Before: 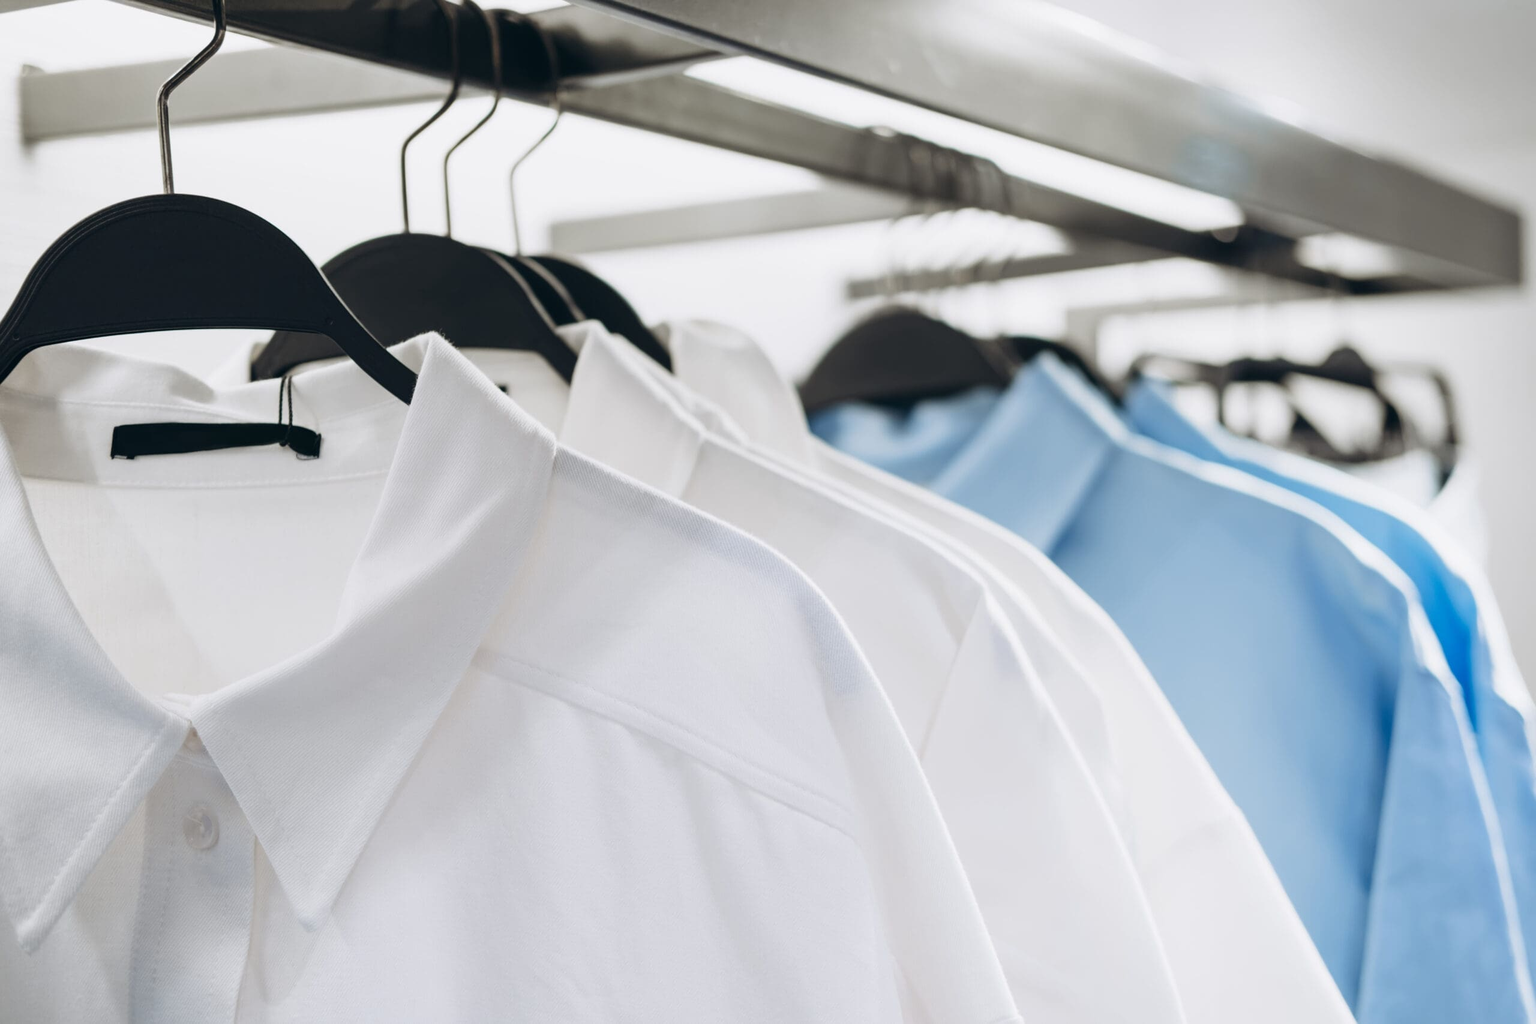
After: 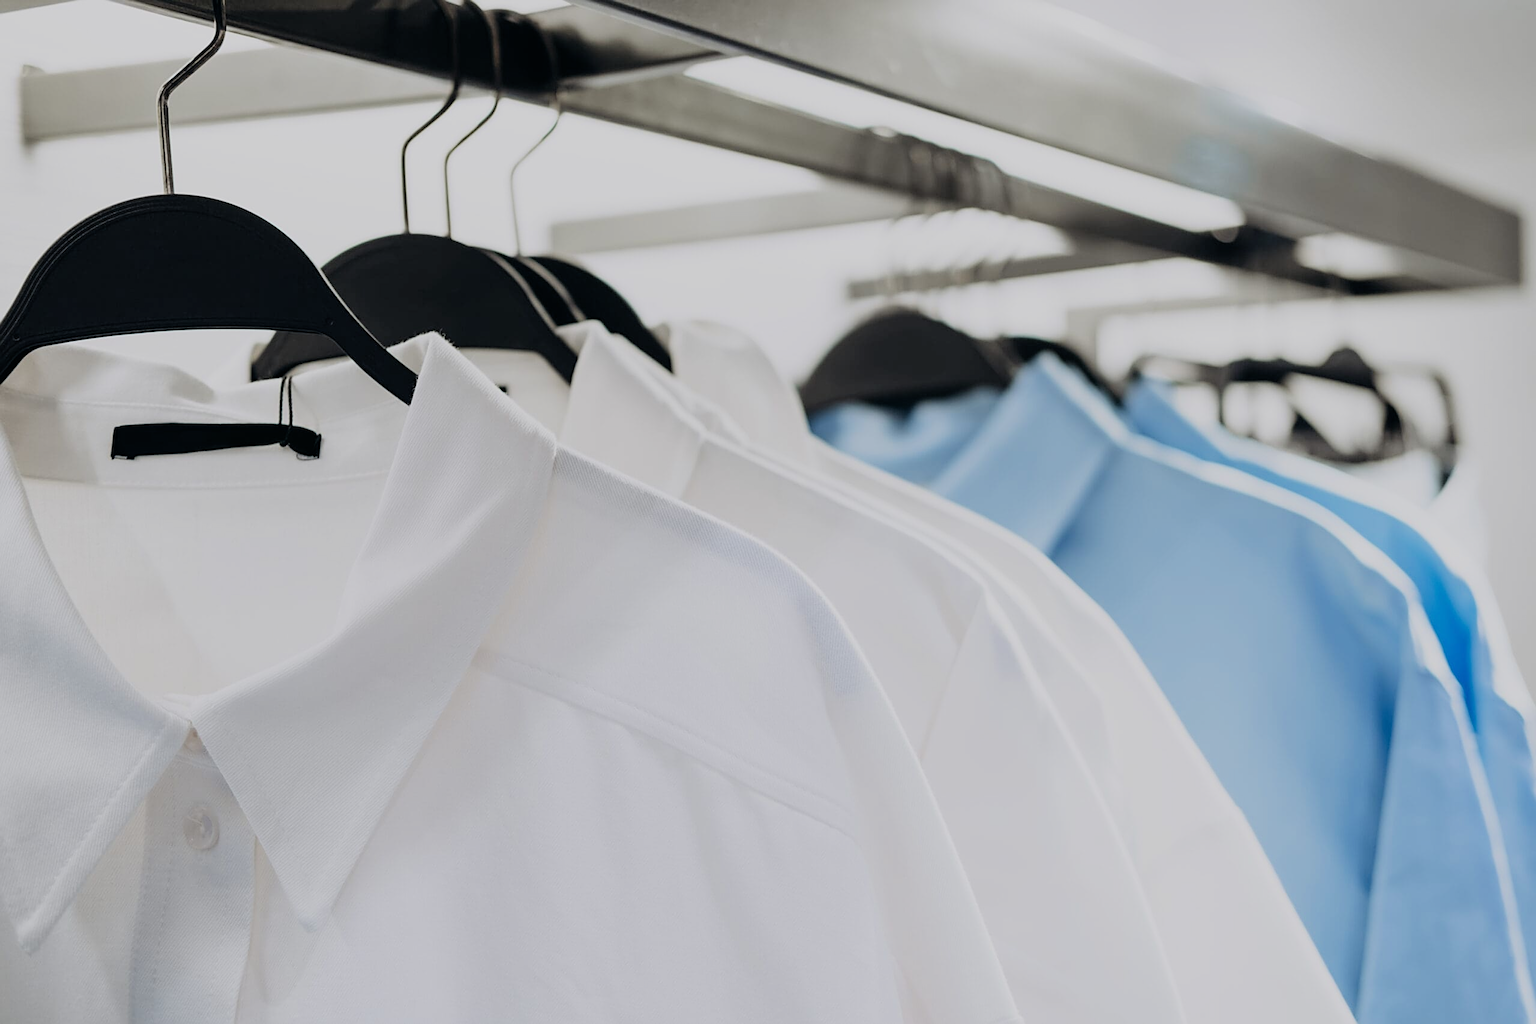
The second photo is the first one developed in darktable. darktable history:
filmic rgb: black relative exposure -7.65 EV, white relative exposure 4.56 EV, hardness 3.61, color science v6 (2022)
sharpen: on, module defaults
